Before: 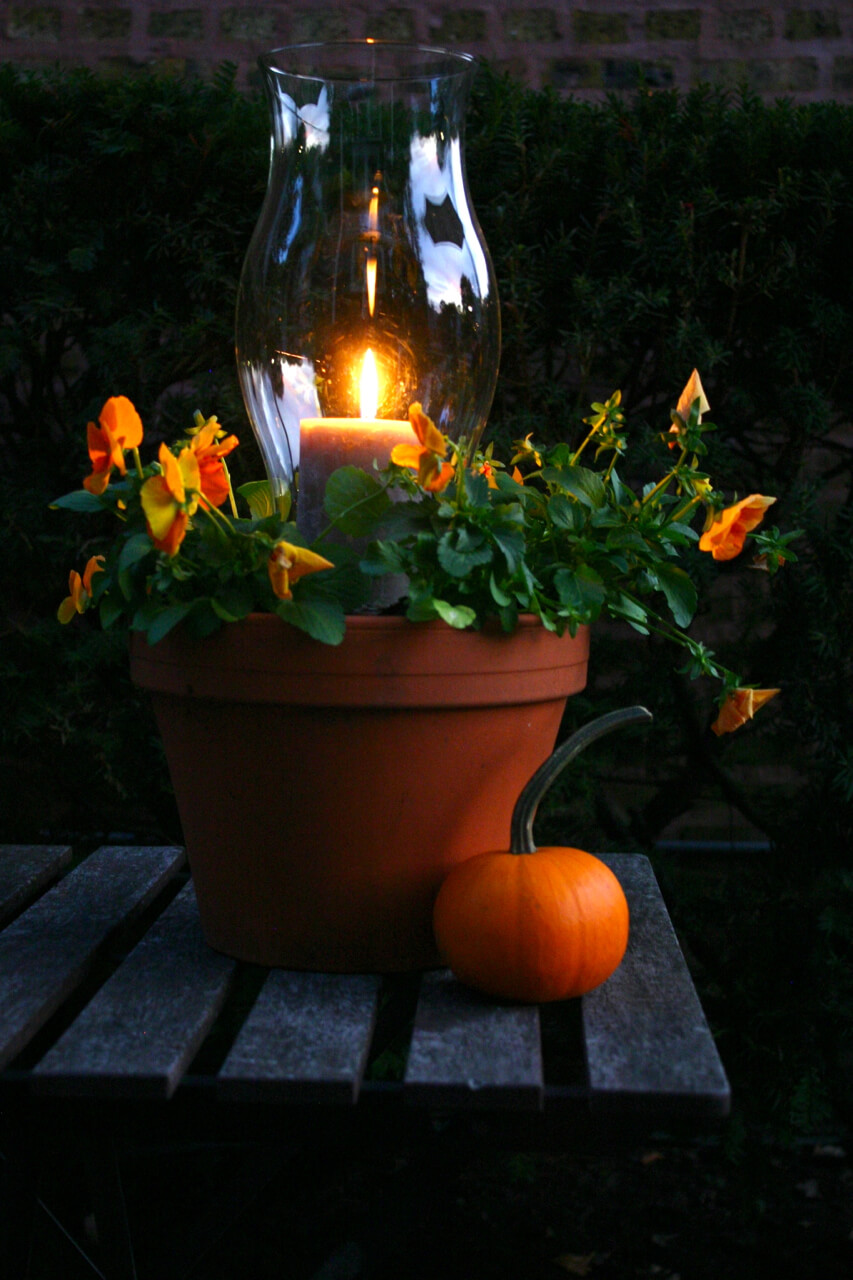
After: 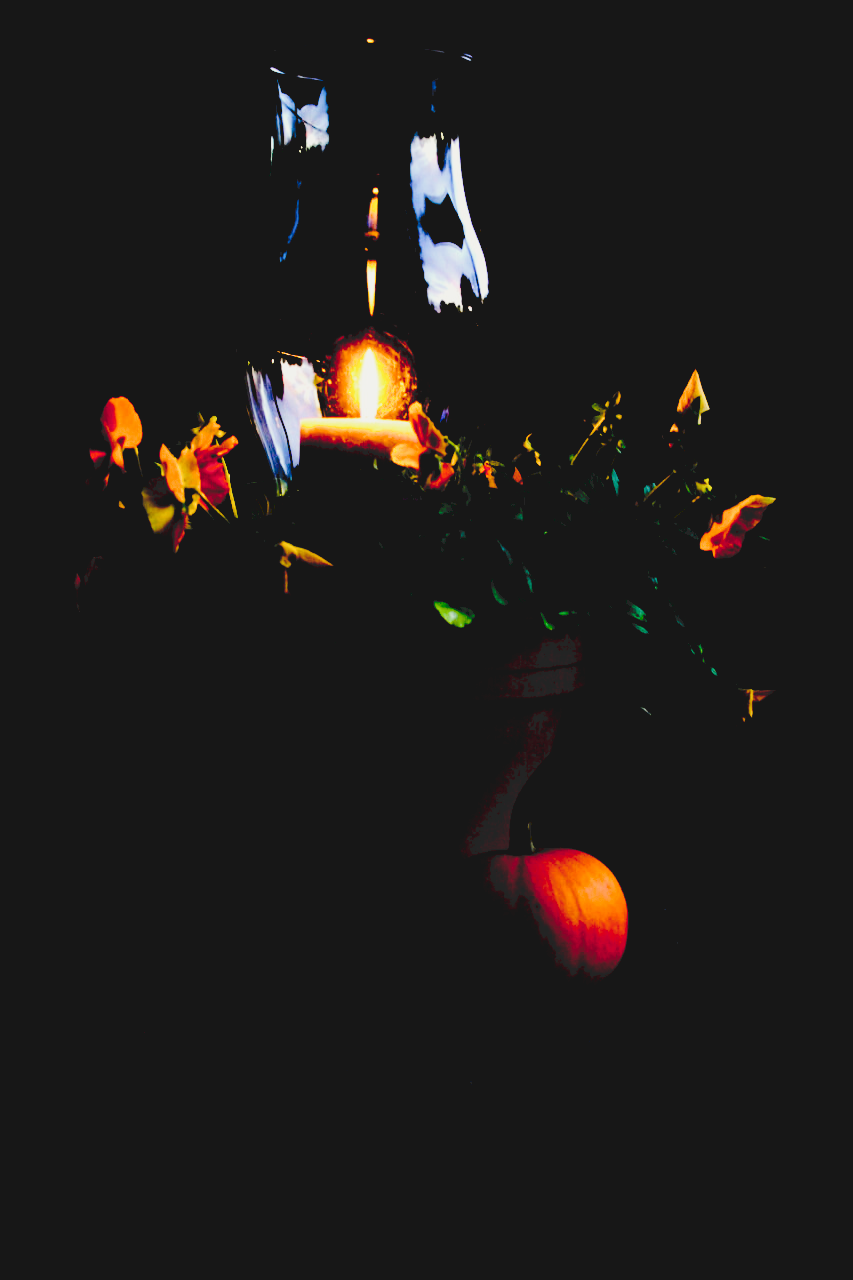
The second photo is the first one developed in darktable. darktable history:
exposure: black level correction 0.1, exposure -0.092 EV, compensate highlight preservation false
color balance rgb: shadows lift › luminance -21.66%, shadows lift › chroma 6.57%, shadows lift › hue 270°, power › chroma 0.68%, power › hue 60°, highlights gain › luminance 6.08%, highlights gain › chroma 1.33%, highlights gain › hue 90°, global offset › luminance -0.87%, perceptual saturation grading › global saturation 26.86%, perceptual saturation grading › highlights -28.39%, perceptual saturation grading › mid-tones 15.22%, perceptual saturation grading › shadows 33.98%, perceptual brilliance grading › highlights 10%, perceptual brilliance grading › mid-tones 5%
filmic rgb: black relative exposure -5 EV, hardness 2.88, contrast 1.3, highlights saturation mix -30%
tone curve: curves: ch0 [(0, 0) (0.003, 0.139) (0.011, 0.14) (0.025, 0.138) (0.044, 0.14) (0.069, 0.149) (0.1, 0.161) (0.136, 0.179) (0.177, 0.203) (0.224, 0.245) (0.277, 0.302) (0.335, 0.382) (0.399, 0.461) (0.468, 0.546) (0.543, 0.614) (0.623, 0.687) (0.709, 0.758) (0.801, 0.84) (0.898, 0.912) (1, 1)], preserve colors none
